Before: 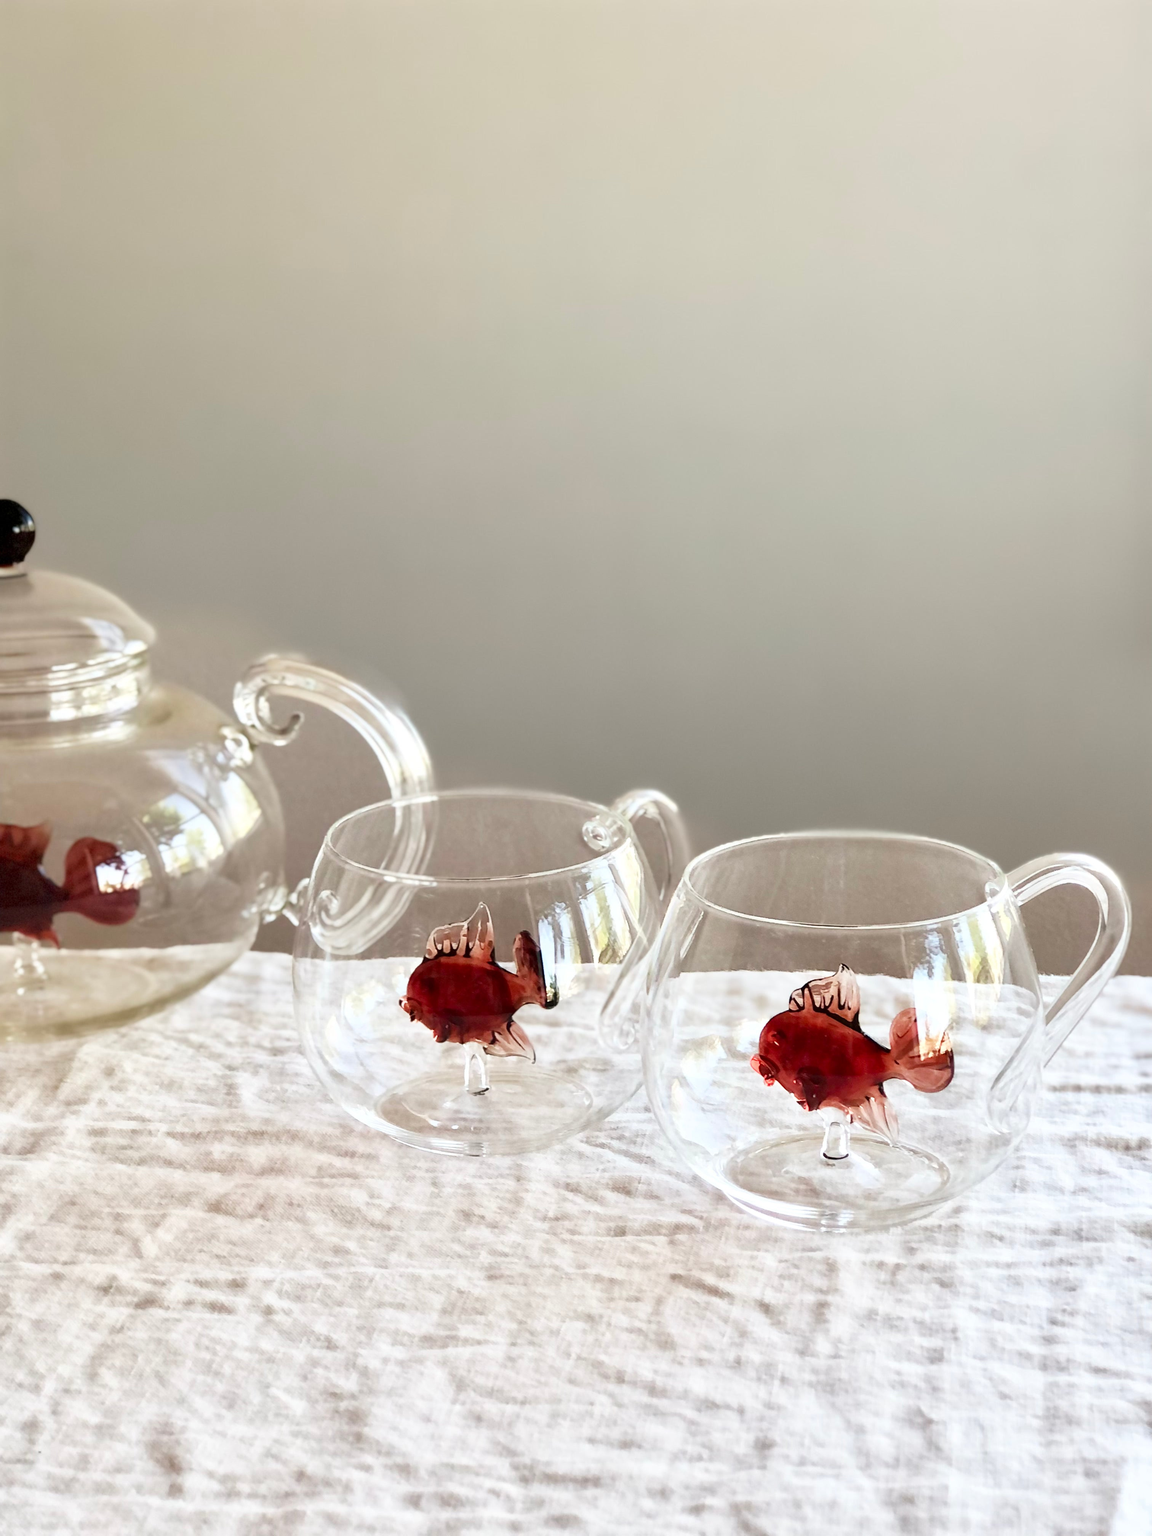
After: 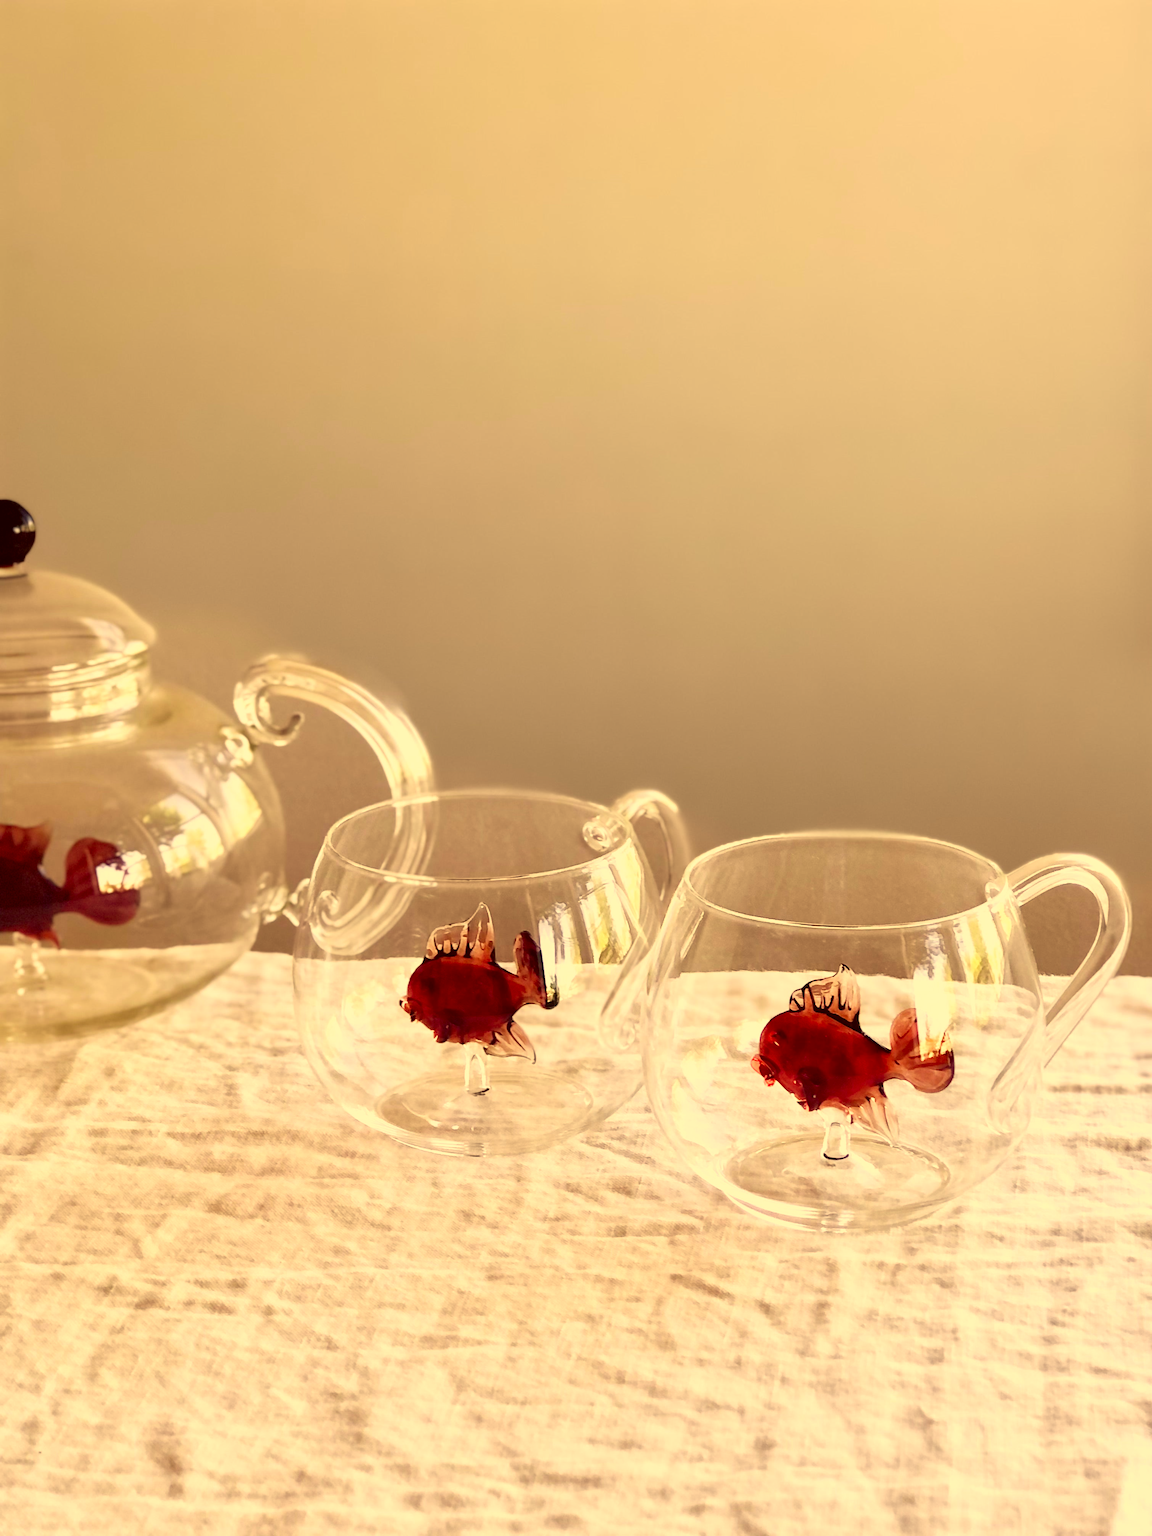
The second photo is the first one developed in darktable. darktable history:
color correction: highlights a* 9.79, highlights b* 38.99, shadows a* 14.07, shadows b* 3.44
